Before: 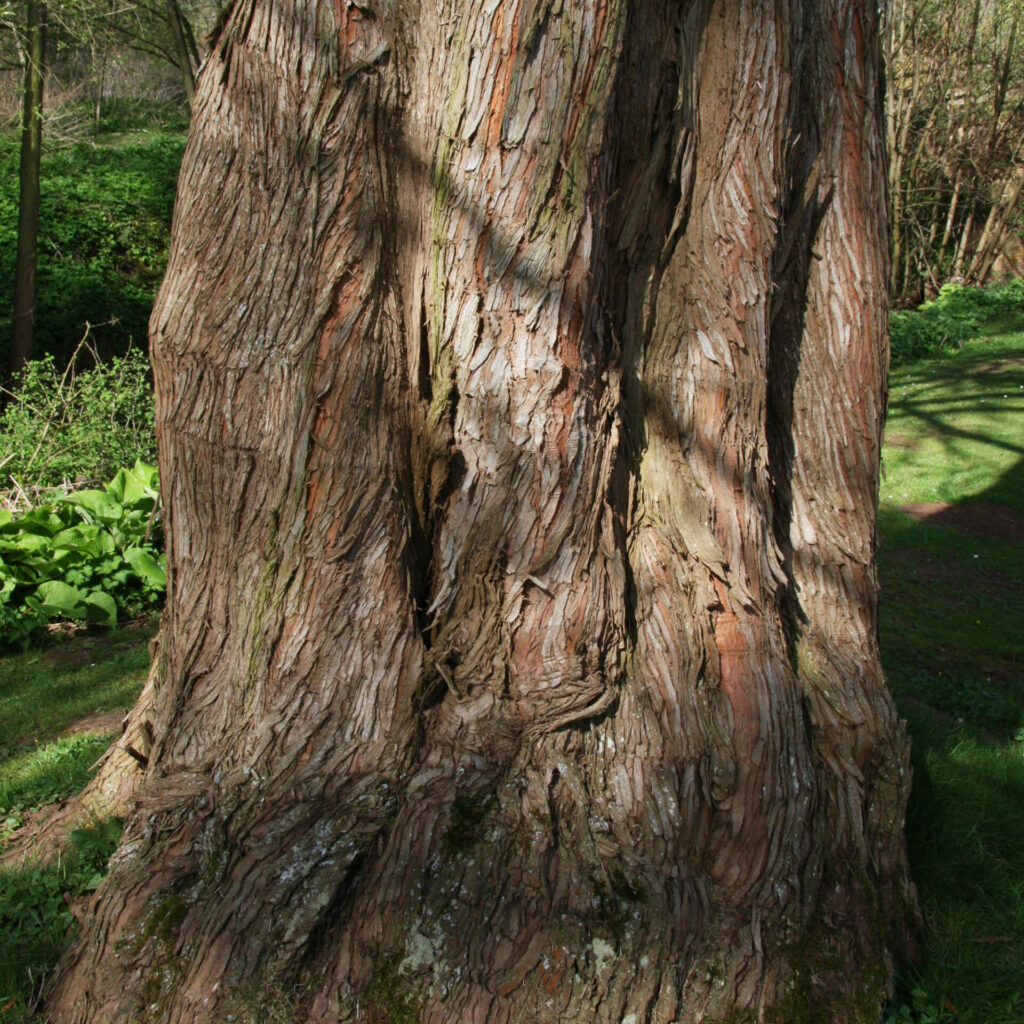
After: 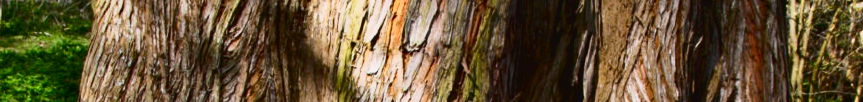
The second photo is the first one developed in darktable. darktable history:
crop and rotate: left 9.644%, top 9.491%, right 6.021%, bottom 80.509%
exposure: black level correction 0.009, exposure 0.014 EV, compensate highlight preservation false
tone curve: curves: ch0 [(0, 0.031) (0.145, 0.106) (0.319, 0.269) (0.495, 0.544) (0.707, 0.833) (0.859, 0.931) (1, 0.967)]; ch1 [(0, 0) (0.279, 0.218) (0.424, 0.411) (0.495, 0.504) (0.538, 0.55) (0.578, 0.595) (0.707, 0.778) (1, 1)]; ch2 [(0, 0) (0.125, 0.089) (0.353, 0.329) (0.436, 0.432) (0.552, 0.554) (0.615, 0.674) (1, 1)], color space Lab, independent channels, preserve colors none
